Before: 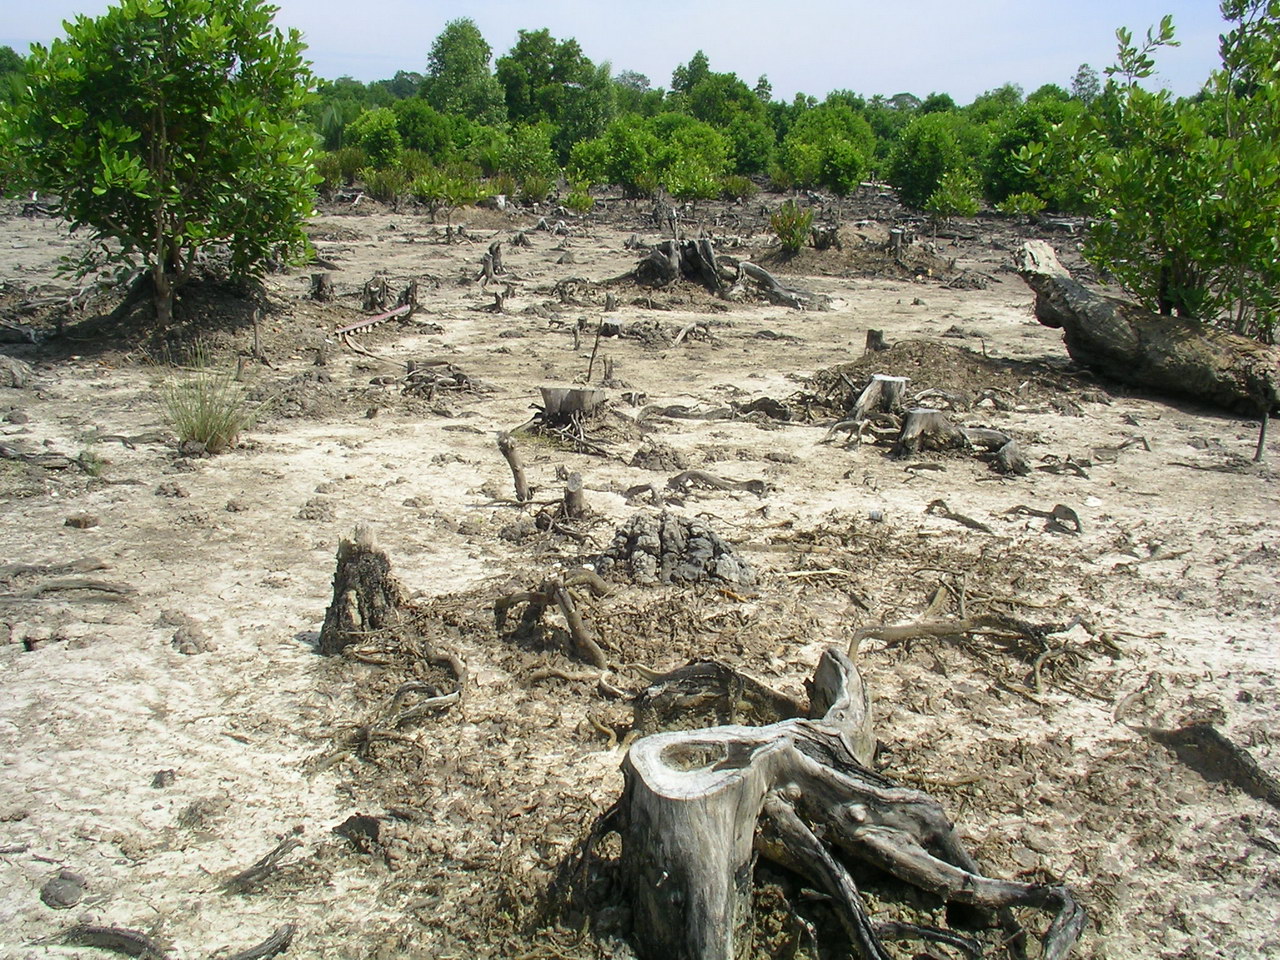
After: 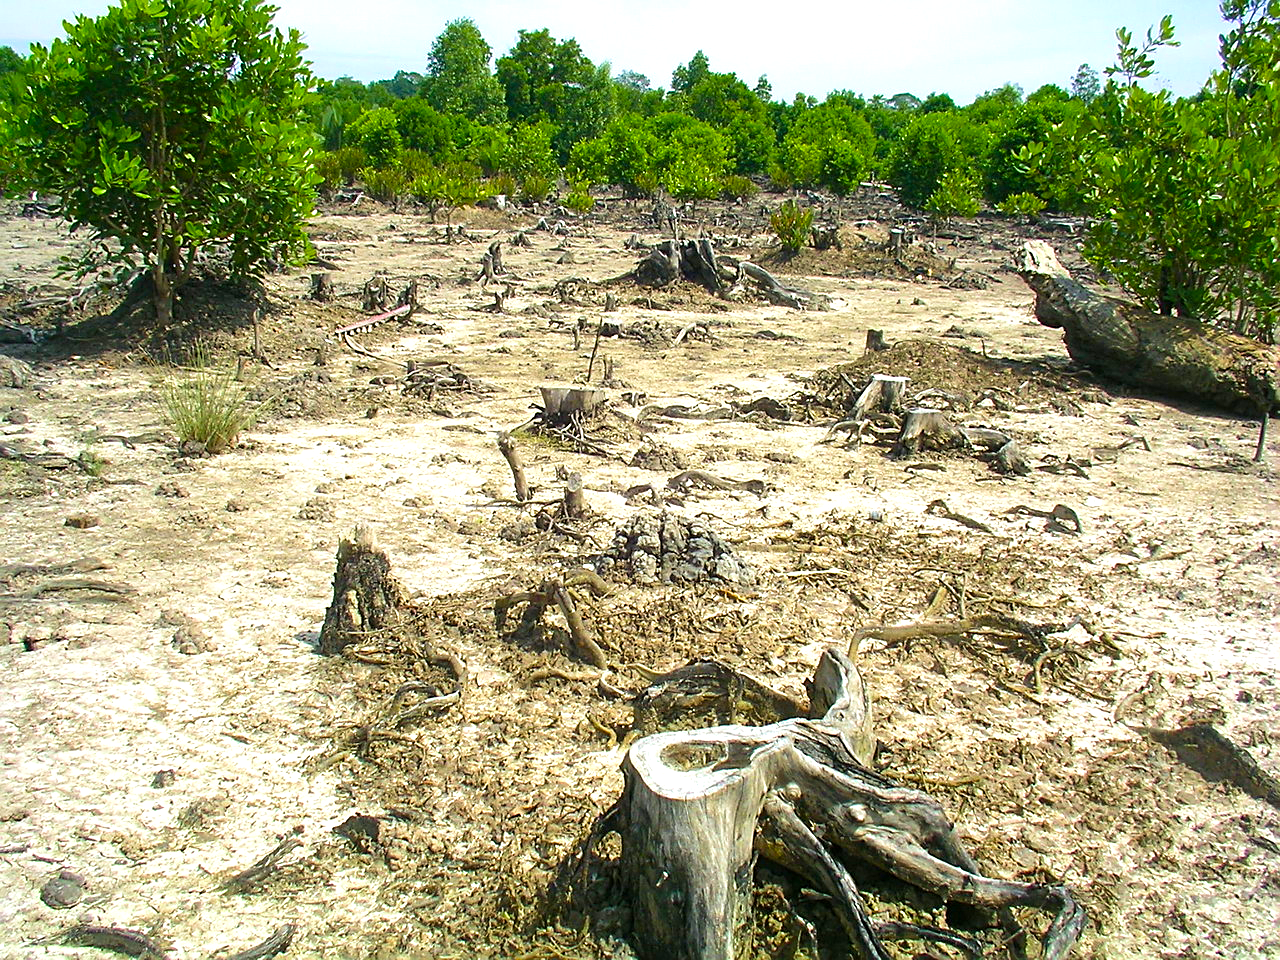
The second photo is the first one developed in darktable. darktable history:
exposure: black level correction 0, exposure 0.5 EV, compensate exposure bias true, compensate highlight preservation false
color balance rgb: linear chroma grading › global chroma 15%, perceptual saturation grading › global saturation 30%
sharpen: on, module defaults
velvia: on, module defaults
